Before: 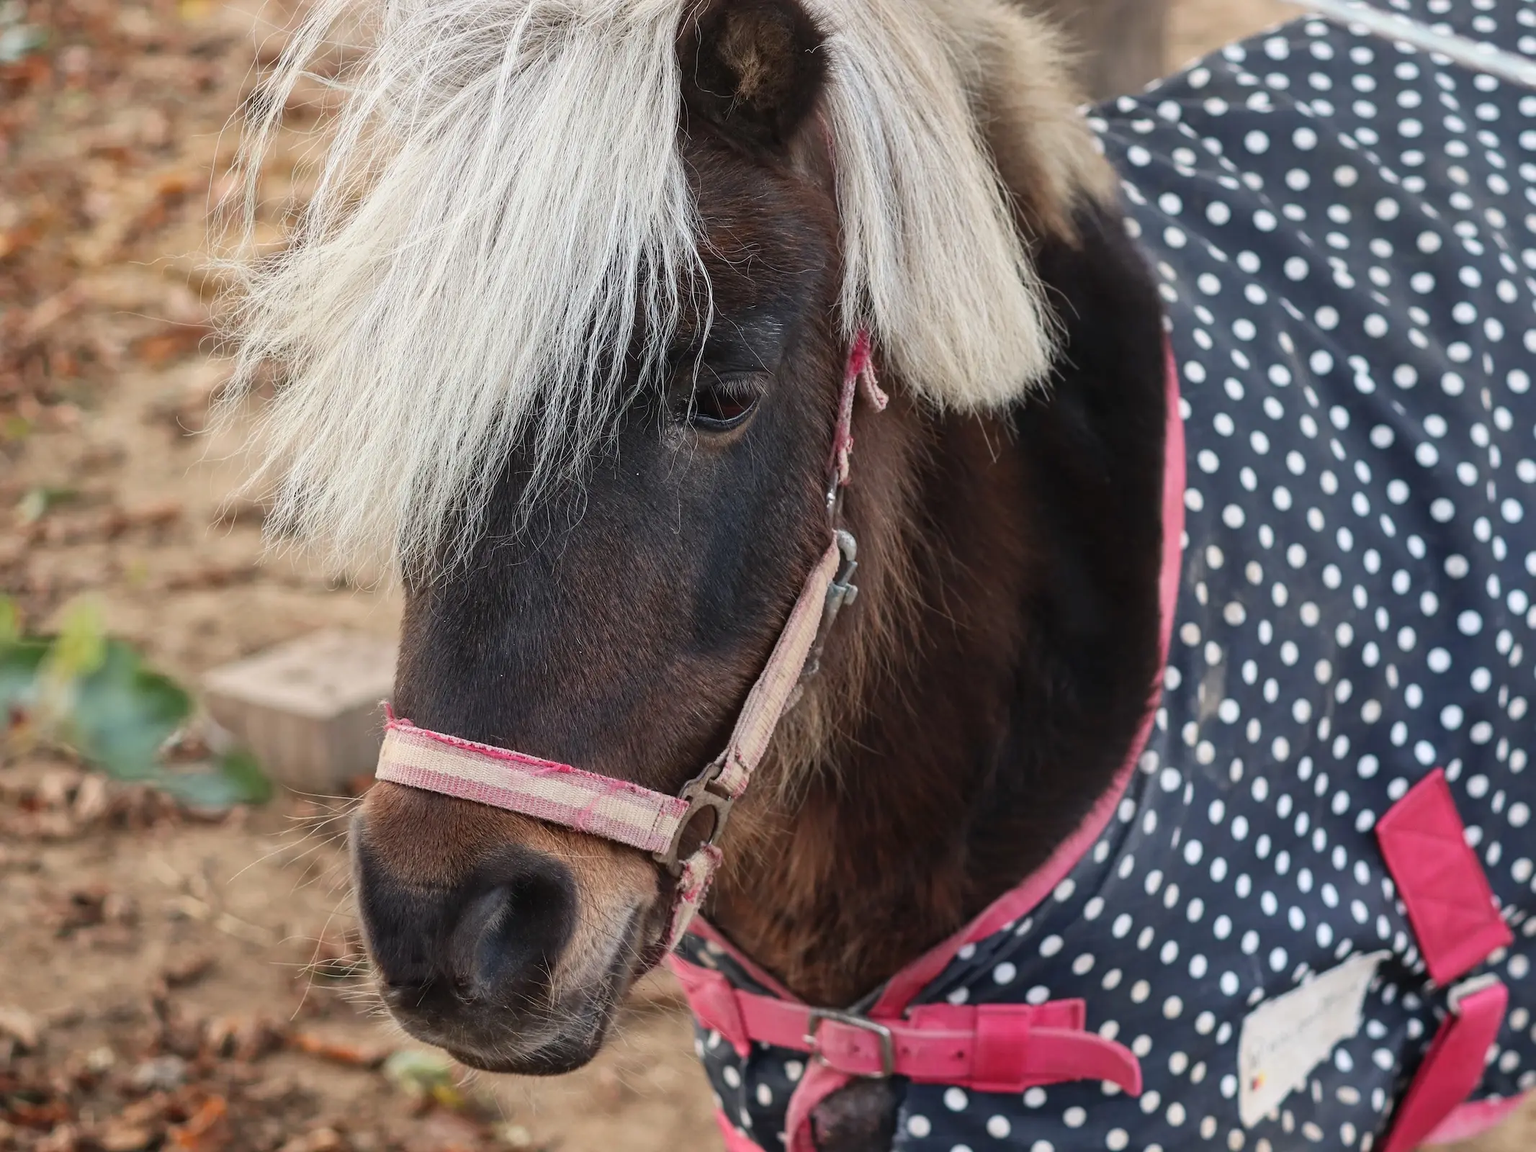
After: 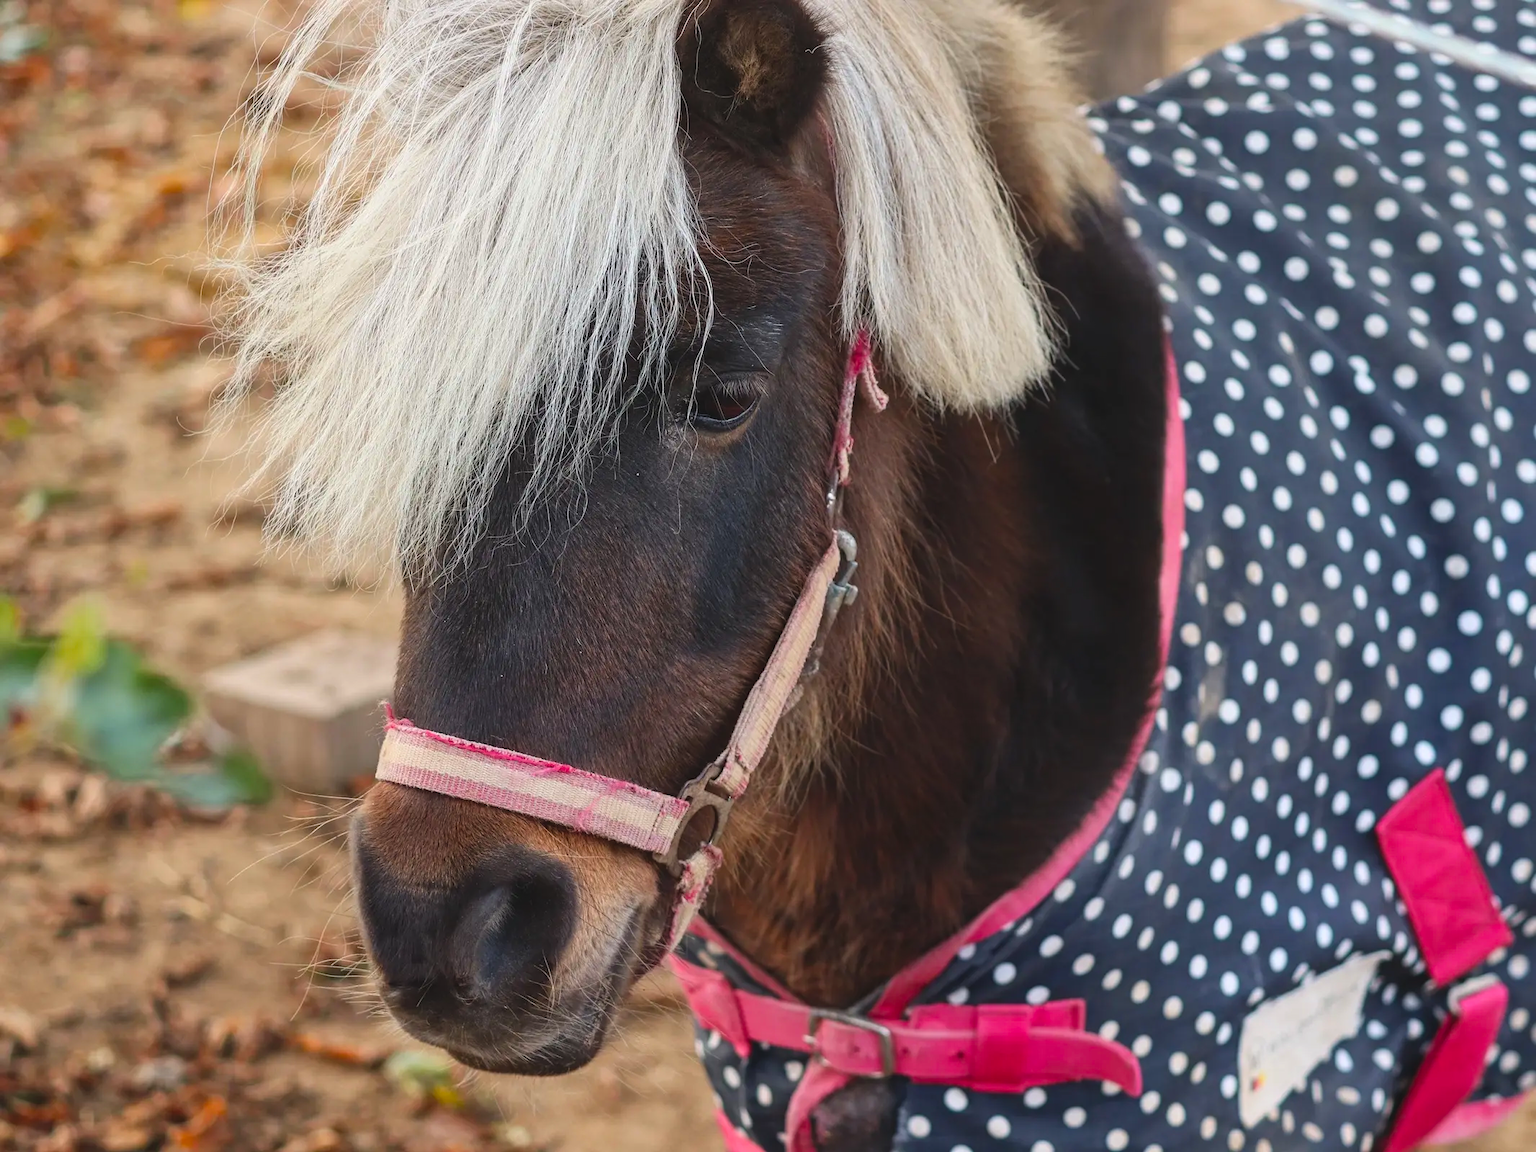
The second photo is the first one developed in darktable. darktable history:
color balance rgb: global offset › luminance 0.521%, linear chroma grading › global chroma 9.142%, perceptual saturation grading › global saturation 19.816%, global vibrance 9.212%
